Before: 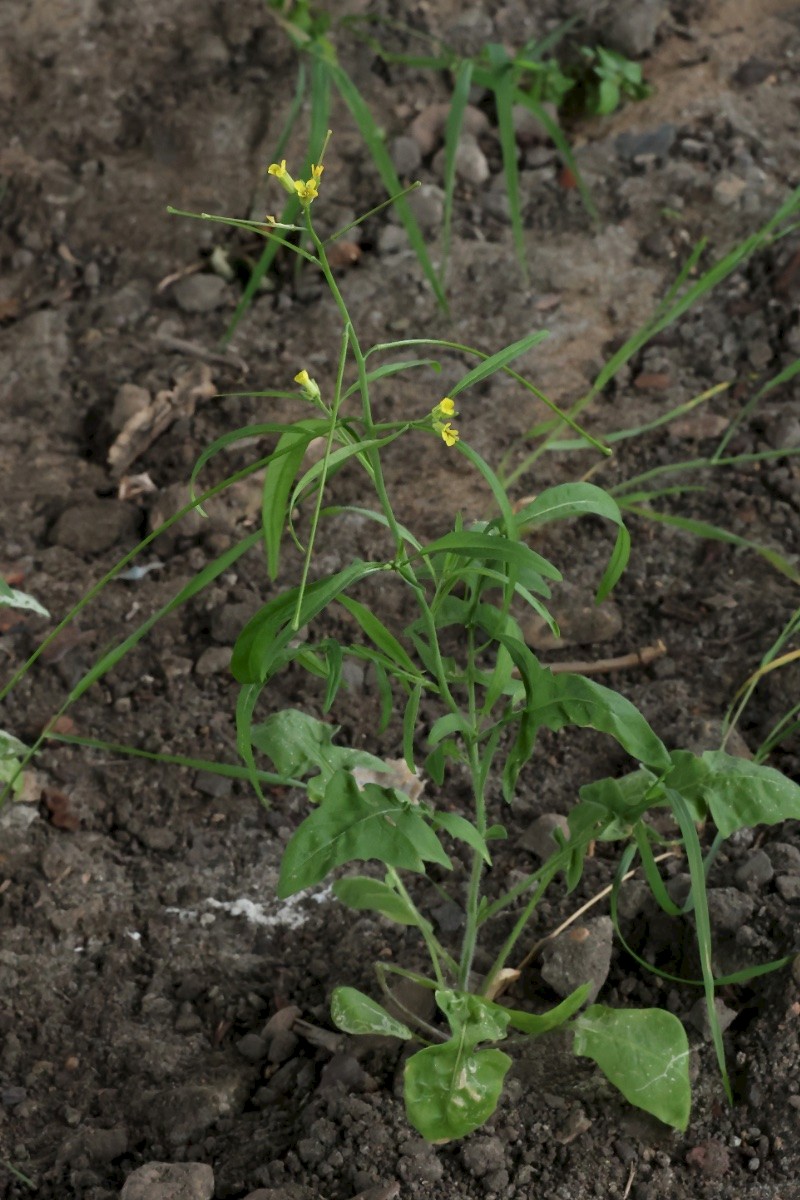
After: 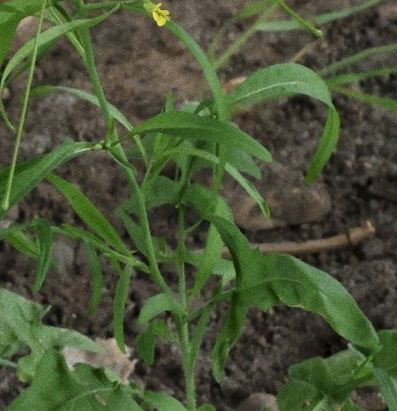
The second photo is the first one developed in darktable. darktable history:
crop: left 36.607%, top 34.735%, right 13.146%, bottom 30.611%
grain: coarseness 0.09 ISO
rotate and perspective: rotation 0.174°, lens shift (vertical) 0.013, lens shift (horizontal) 0.019, shear 0.001, automatic cropping original format, crop left 0.007, crop right 0.991, crop top 0.016, crop bottom 0.997
